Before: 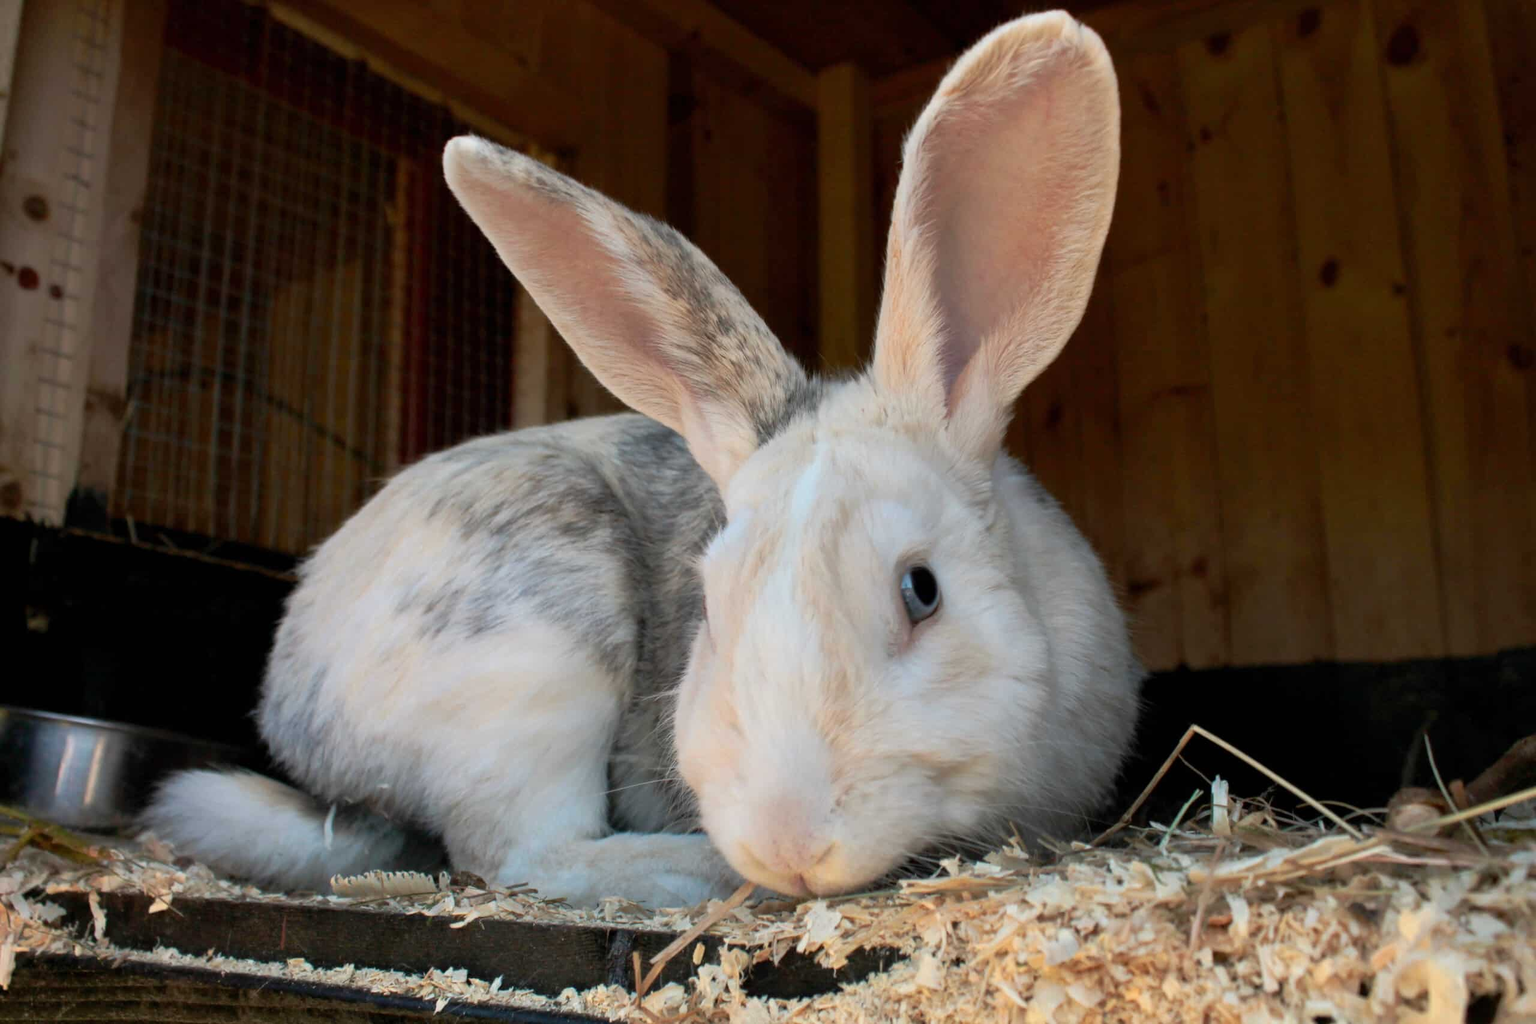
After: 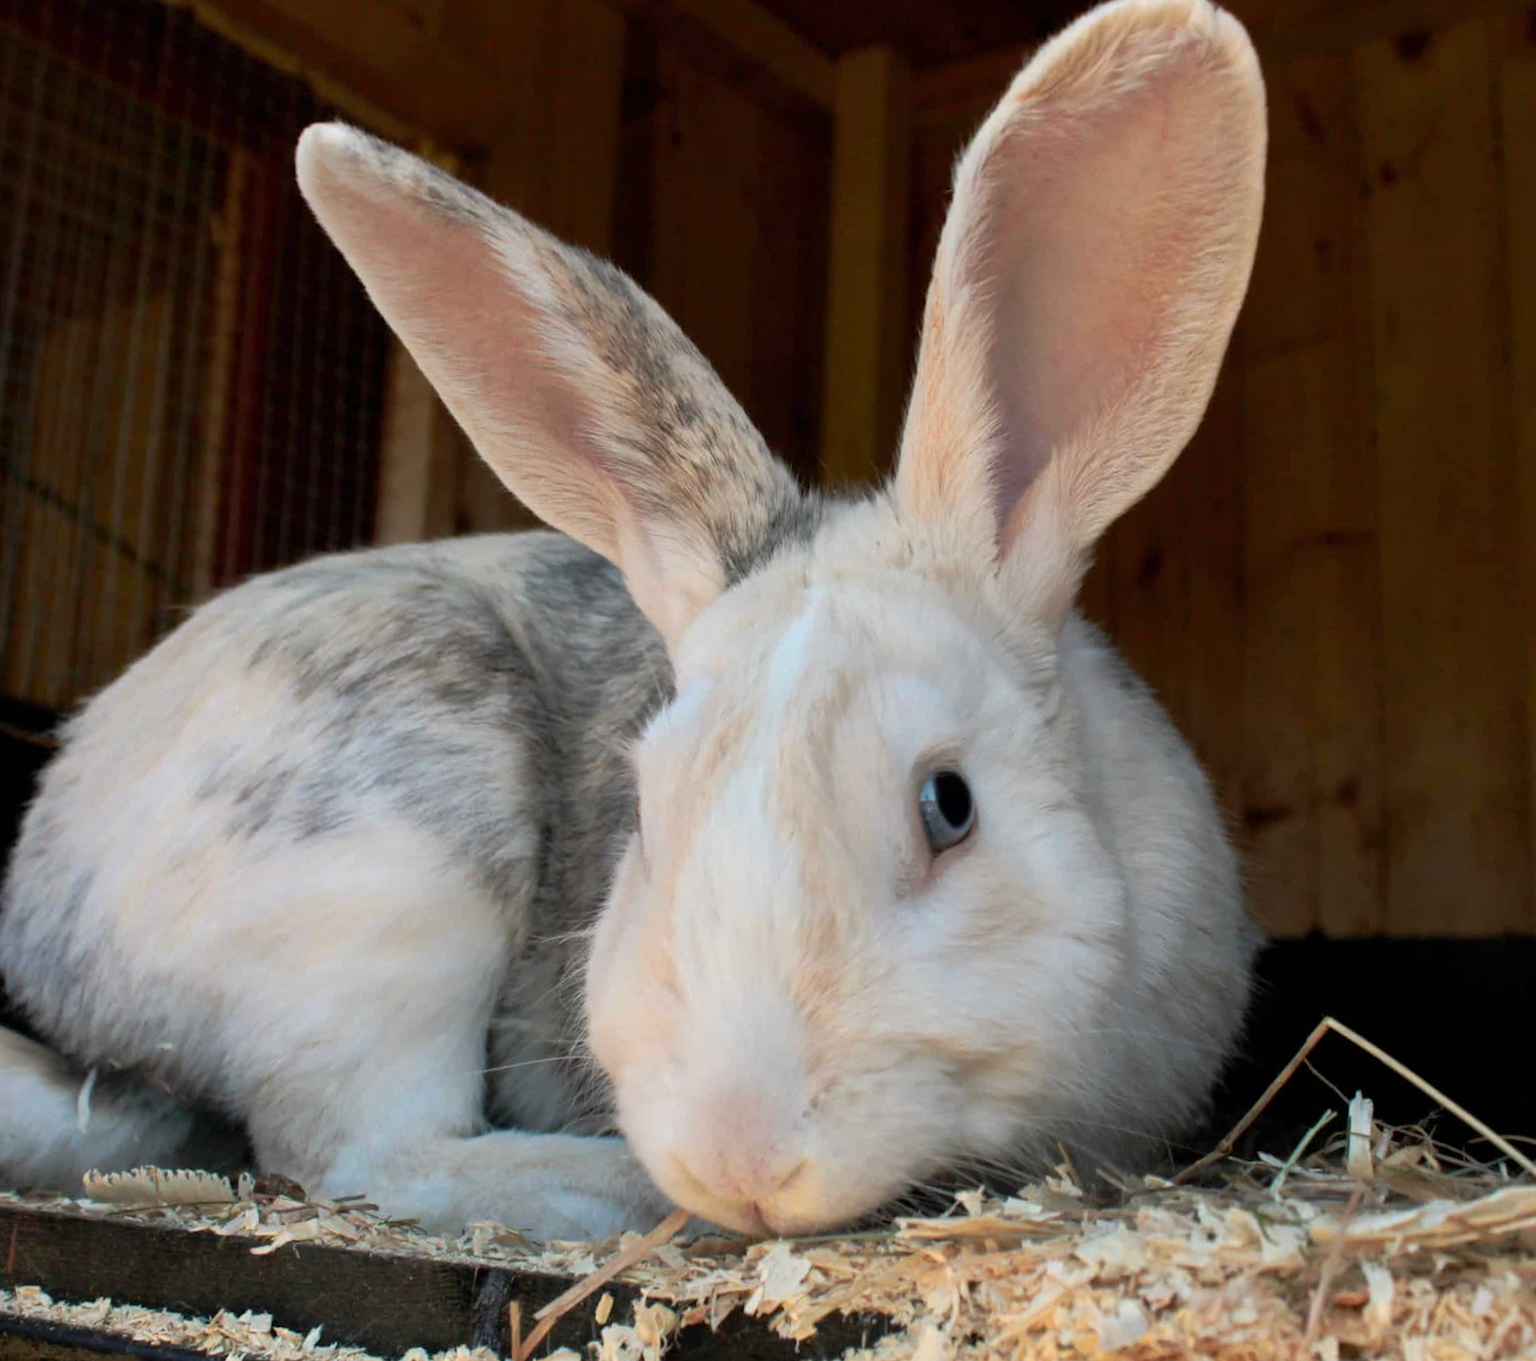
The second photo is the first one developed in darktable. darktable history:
crop and rotate: angle -2.89°, left 14.085%, top 0.026%, right 10.797%, bottom 0.084%
